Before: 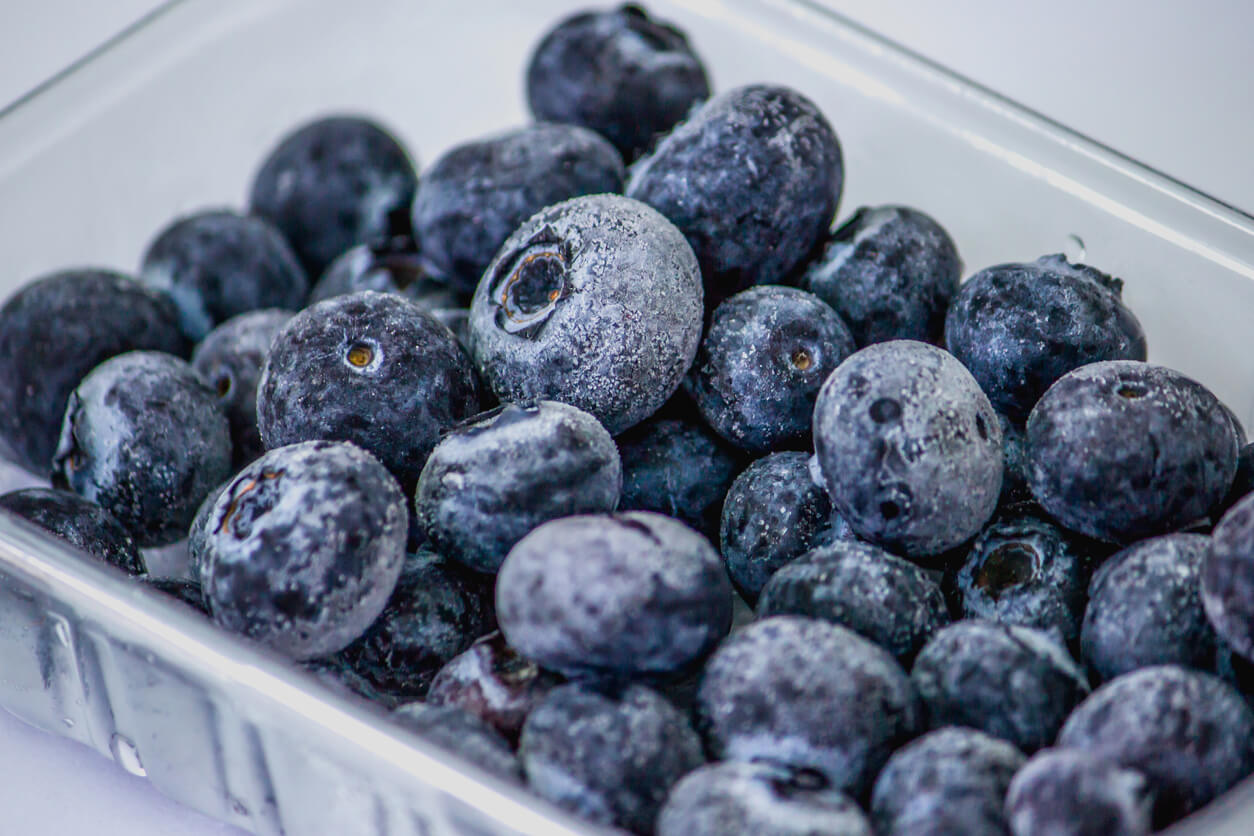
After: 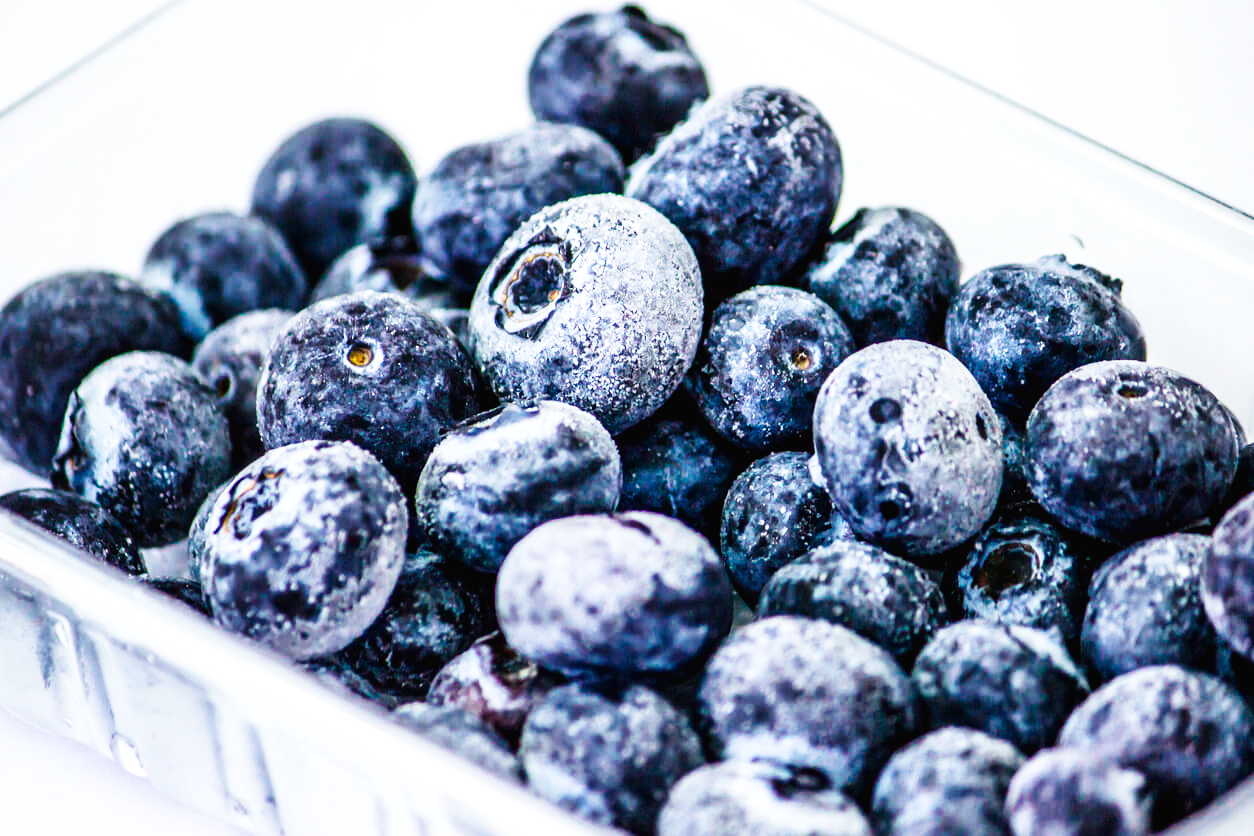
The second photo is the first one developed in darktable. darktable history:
base curve: curves: ch0 [(0, 0.003) (0.001, 0.002) (0.006, 0.004) (0.02, 0.022) (0.048, 0.086) (0.094, 0.234) (0.162, 0.431) (0.258, 0.629) (0.385, 0.8) (0.548, 0.918) (0.751, 0.988) (1, 1)], preserve colors none
tone equalizer: -8 EV -0.417 EV, -7 EV -0.389 EV, -6 EV -0.333 EV, -5 EV -0.222 EV, -3 EV 0.222 EV, -2 EV 0.333 EV, -1 EV 0.389 EV, +0 EV 0.417 EV, edges refinement/feathering 500, mask exposure compensation -1.57 EV, preserve details no
